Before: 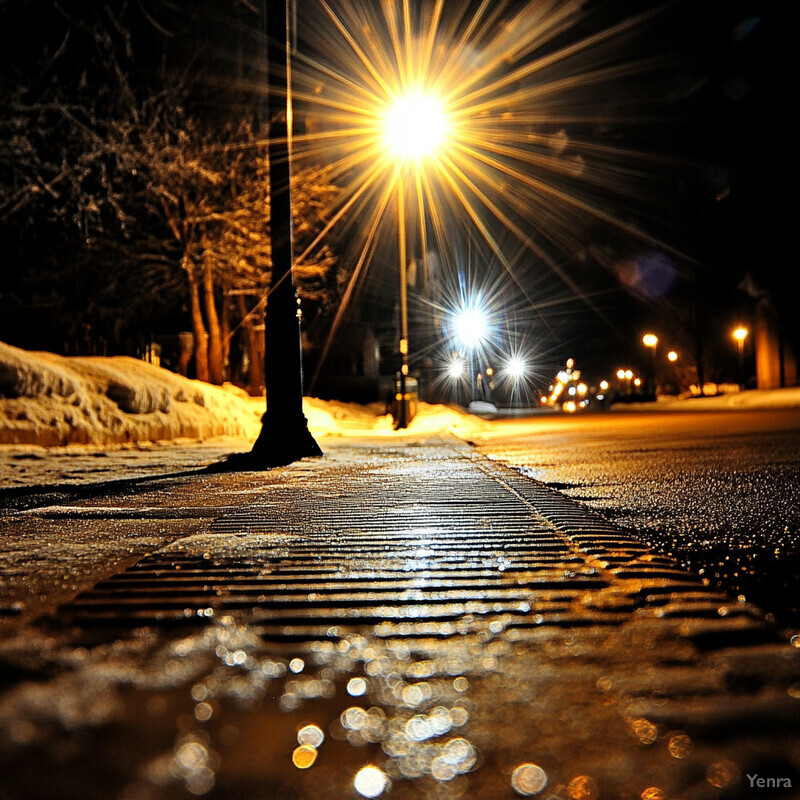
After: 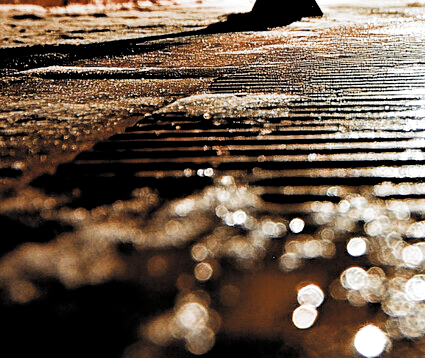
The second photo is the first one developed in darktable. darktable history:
crop and rotate: top 55.019%, right 46.751%, bottom 0.189%
exposure: black level correction 0, exposure 0.699 EV, compensate exposure bias true, compensate highlight preservation false
filmic rgb: black relative exposure -3.7 EV, white relative exposure 2.78 EV, dynamic range scaling -5.61%, hardness 3.05, color science v5 (2021), contrast in shadows safe, contrast in highlights safe
